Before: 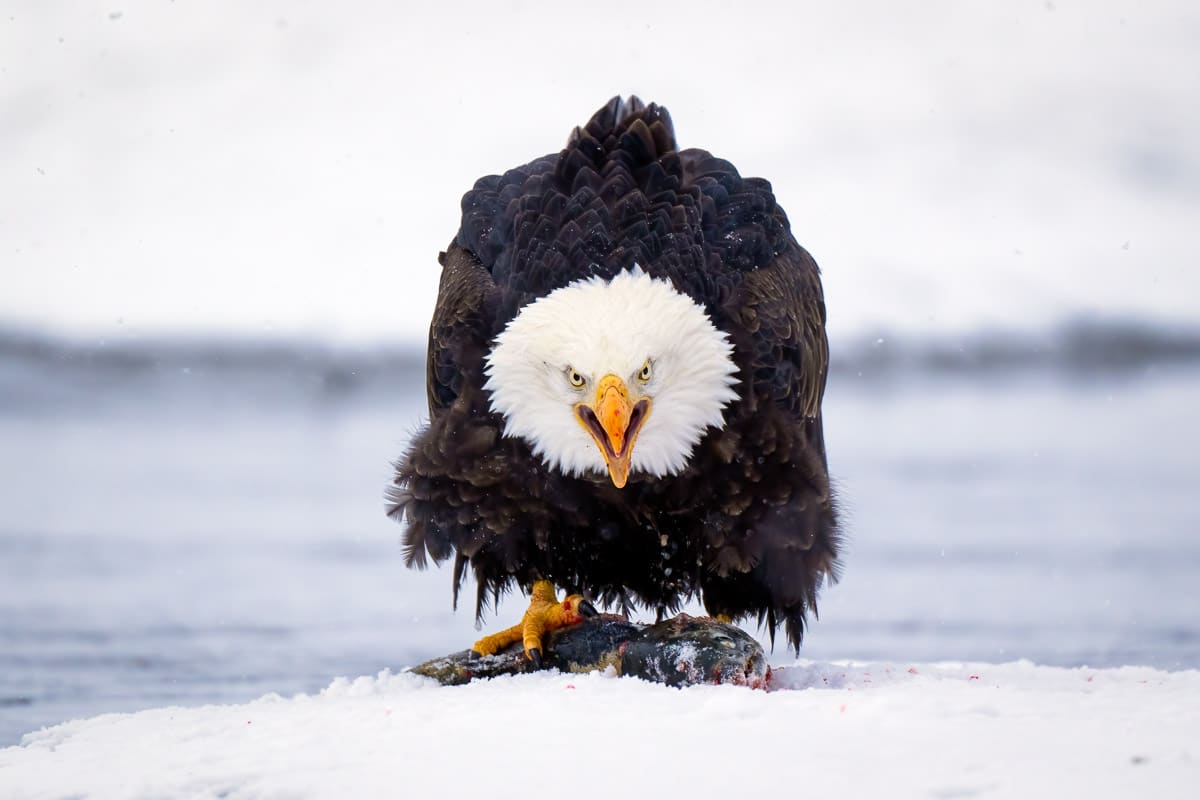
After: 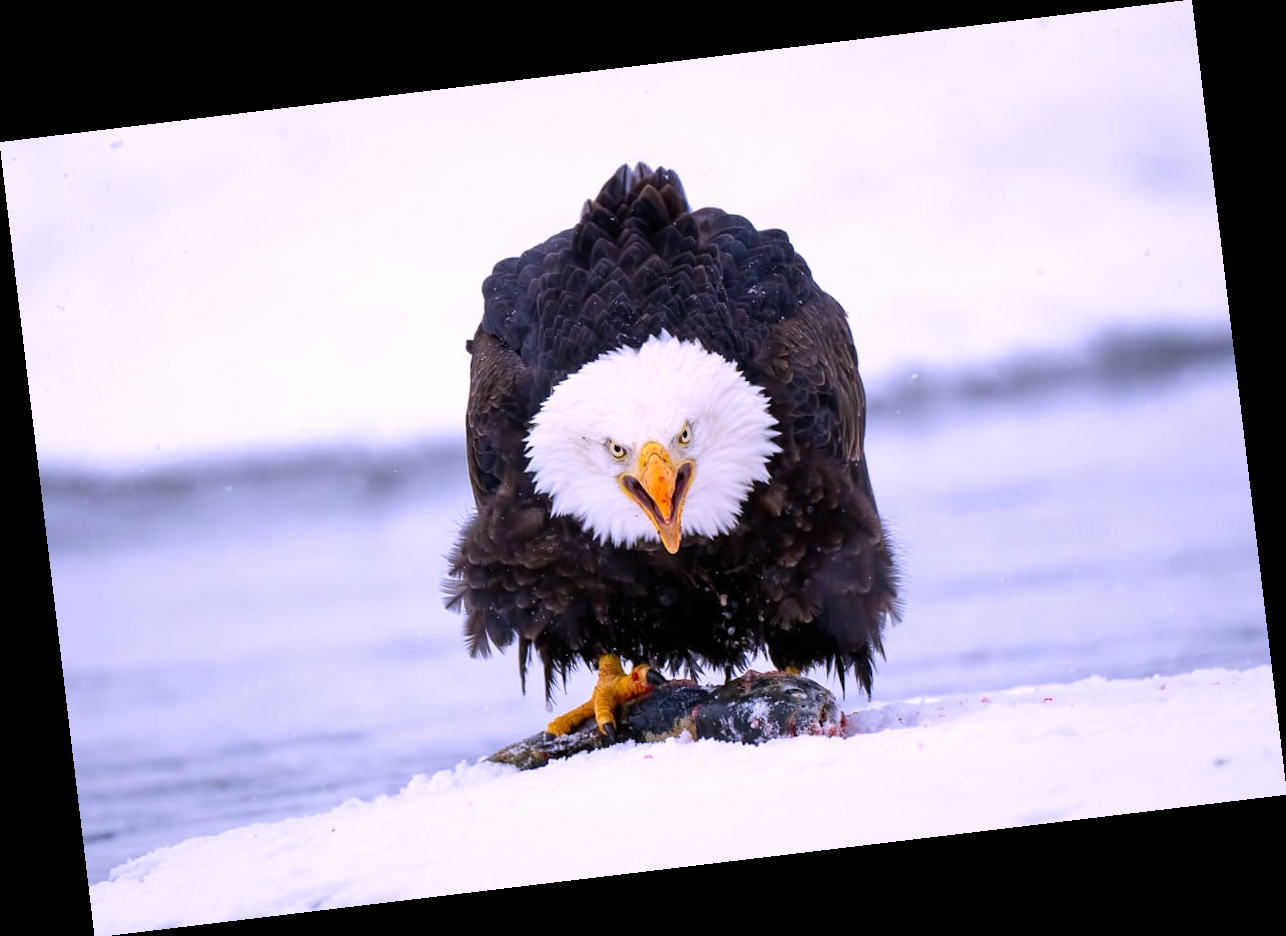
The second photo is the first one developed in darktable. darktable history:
white balance: red 1.042, blue 1.17
rotate and perspective: rotation -6.83°, automatic cropping off
